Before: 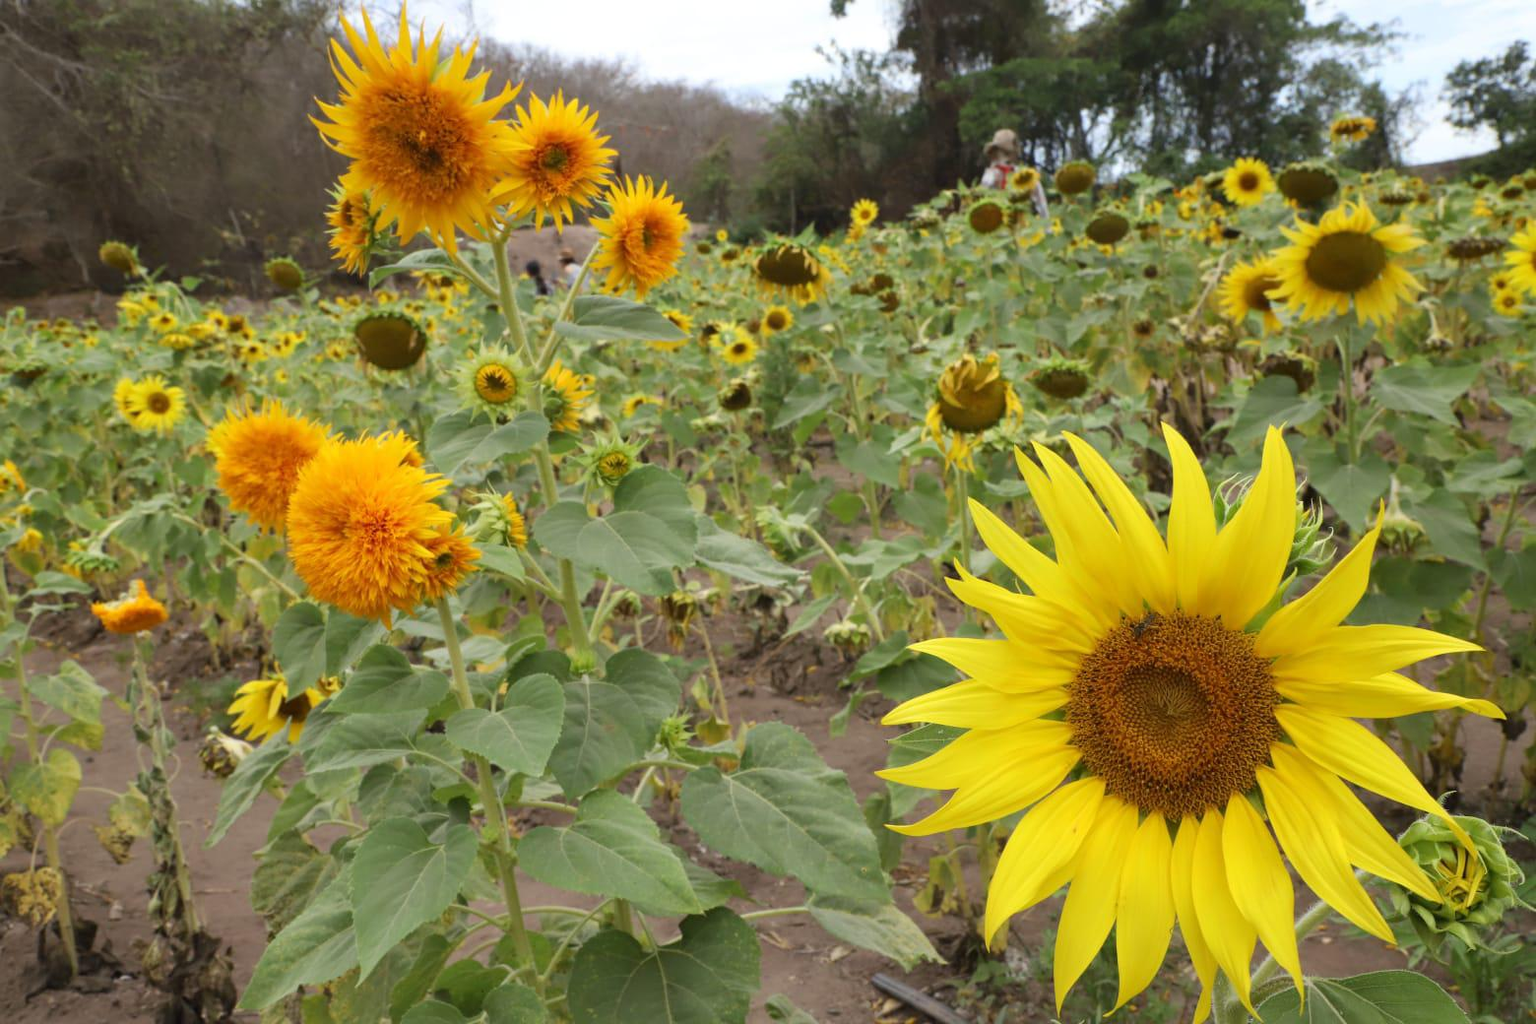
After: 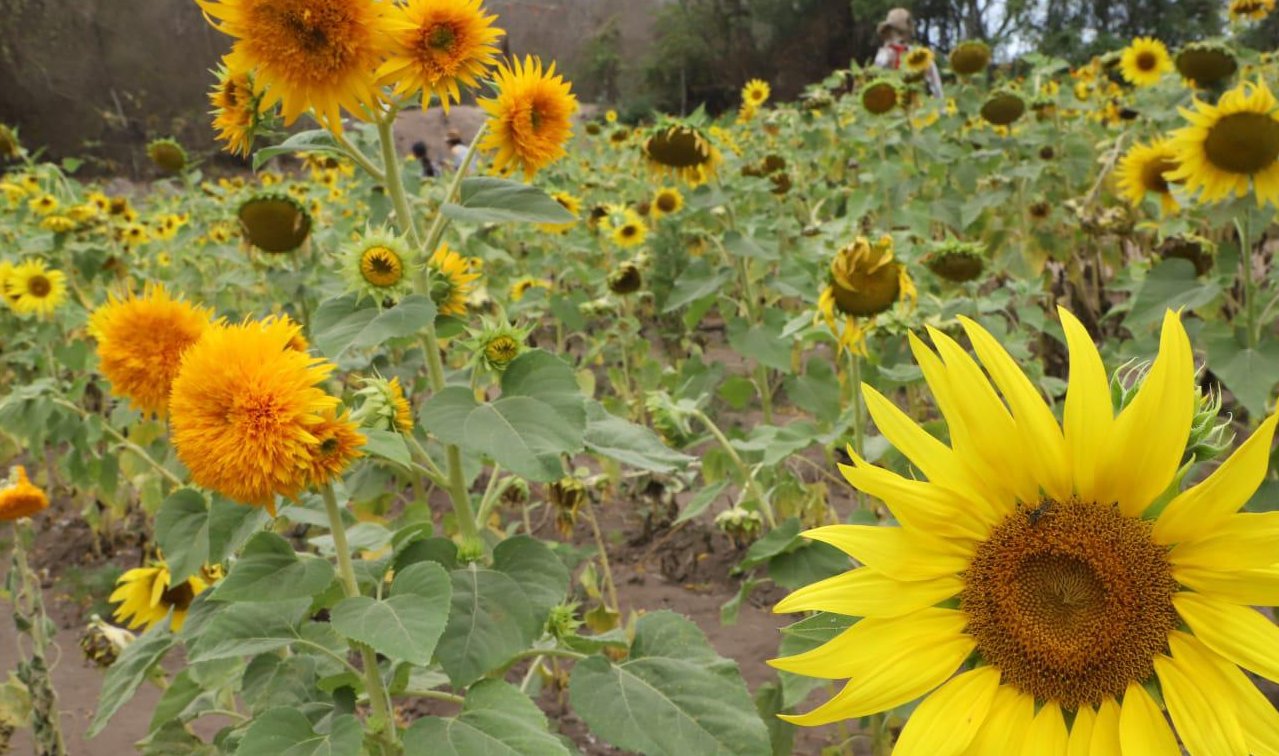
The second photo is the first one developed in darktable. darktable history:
bloom: size 9%, threshold 100%, strength 7%
crop: left 7.856%, top 11.836%, right 10.12%, bottom 15.387%
